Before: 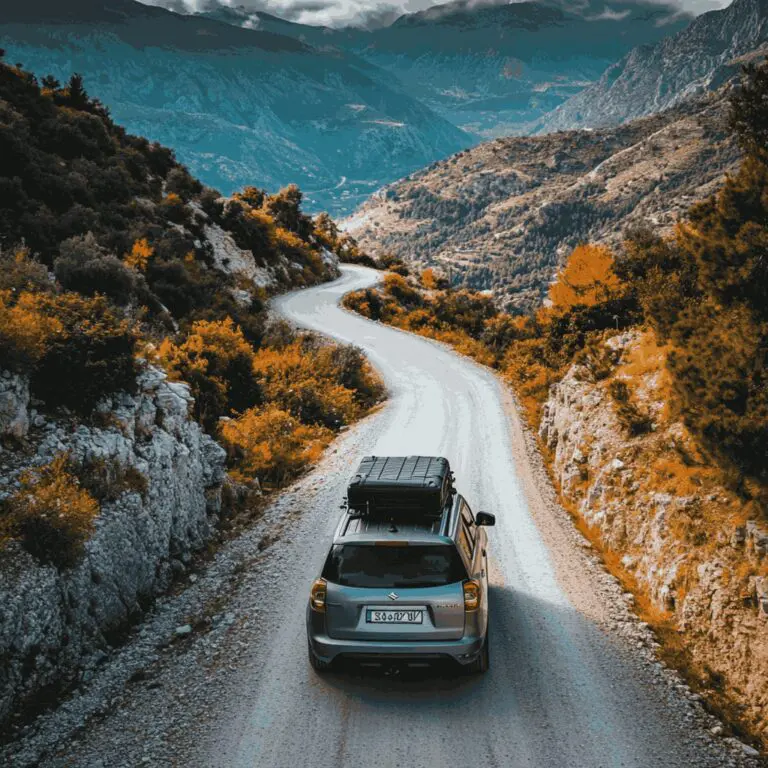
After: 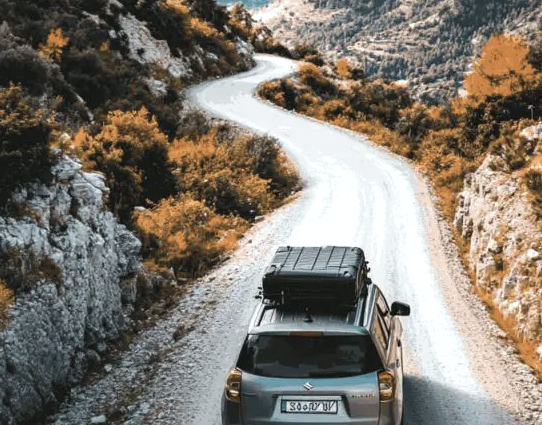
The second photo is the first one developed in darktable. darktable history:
exposure: black level correction 0, exposure 0.5 EV, compensate highlight preservation false
contrast brightness saturation: contrast 0.096, saturation -0.3
crop: left 11.073%, top 27.463%, right 18.315%, bottom 17.161%
